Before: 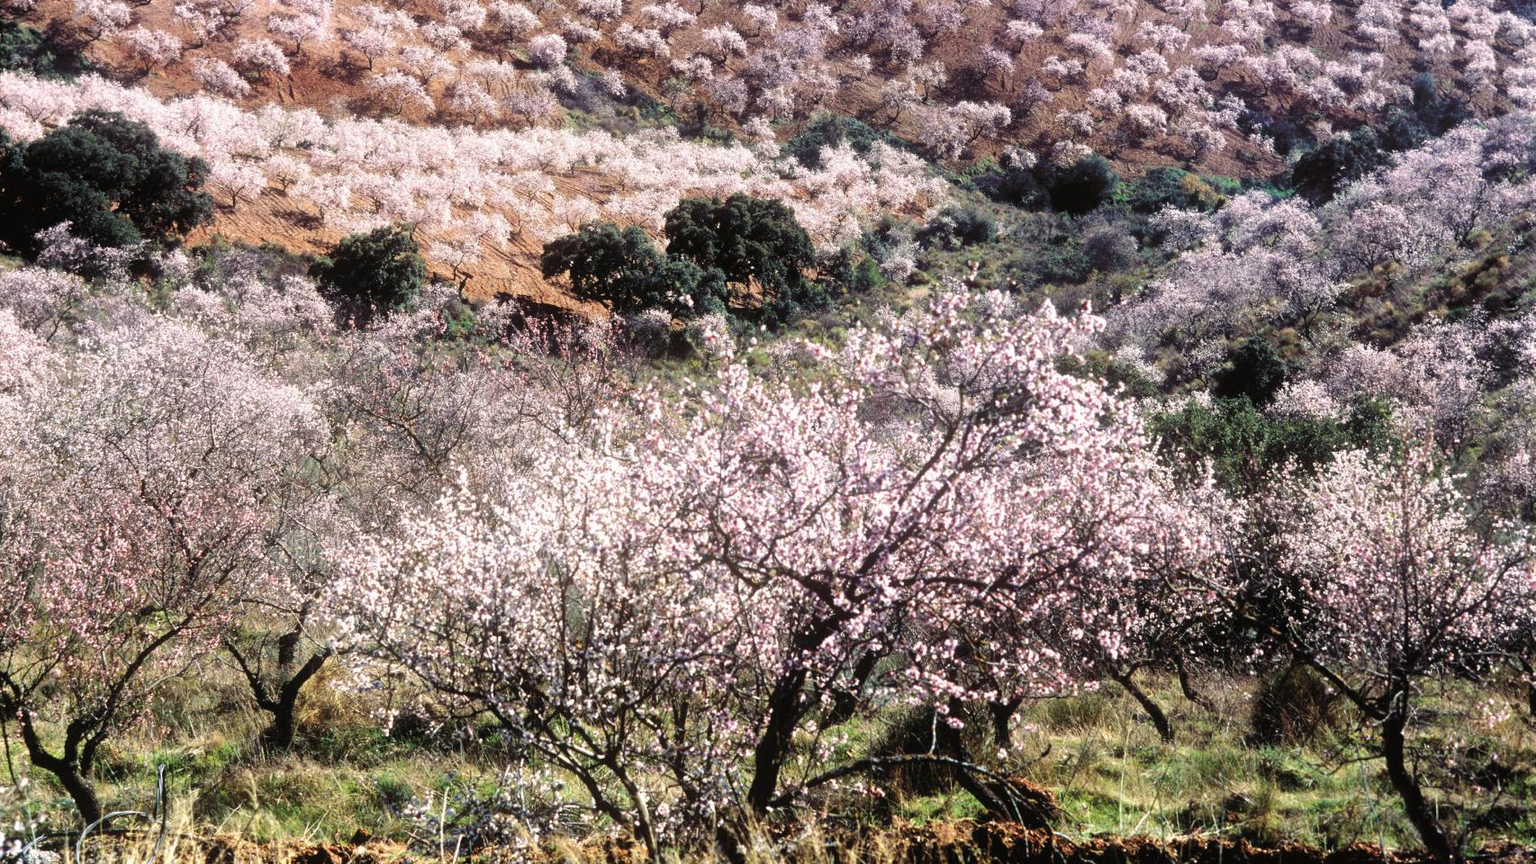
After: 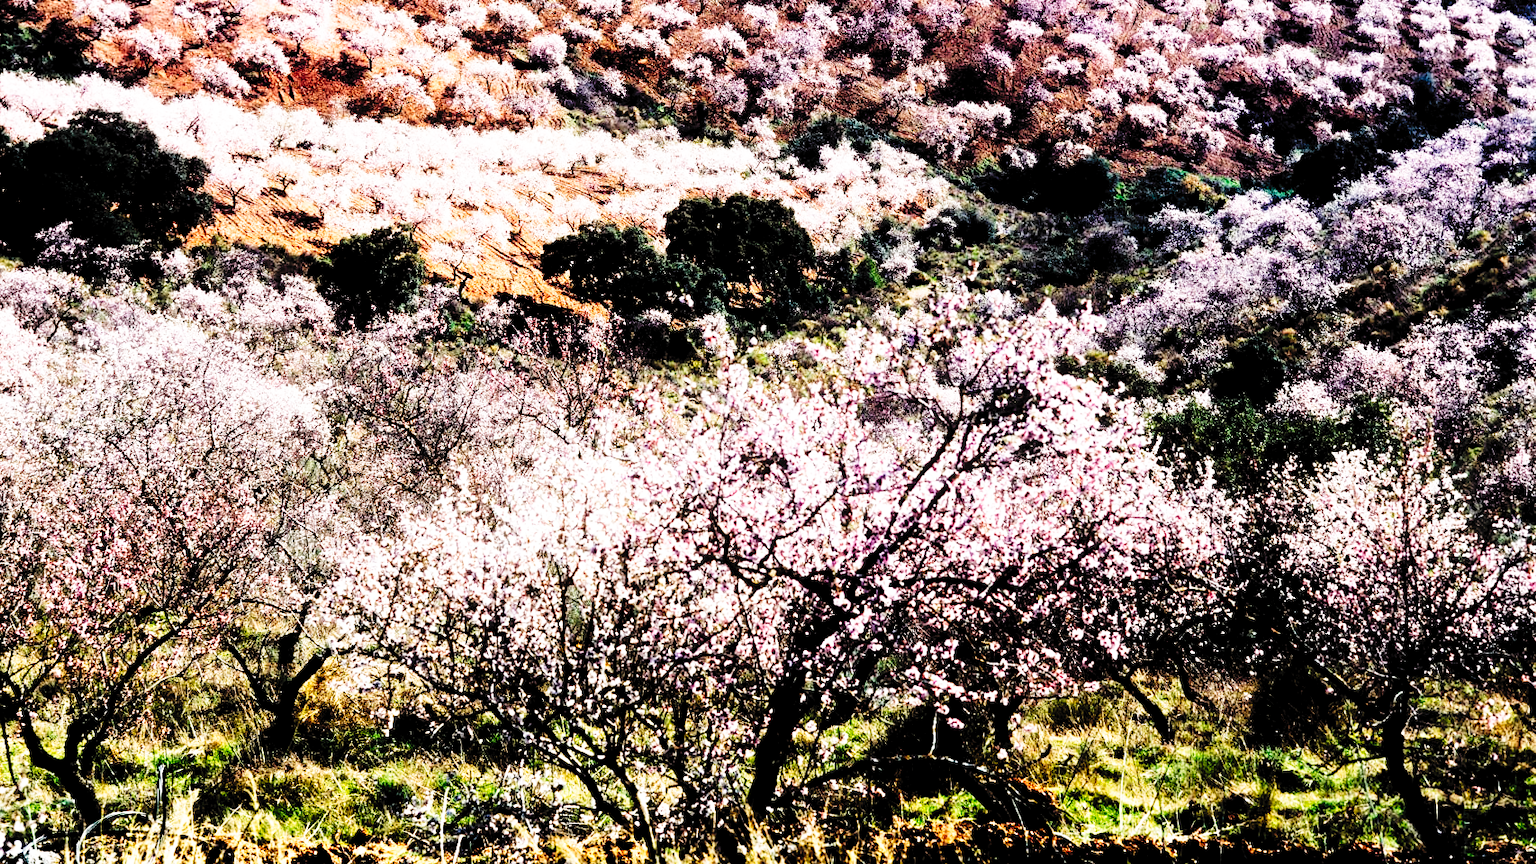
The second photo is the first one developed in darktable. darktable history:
rgb levels: levels [[0.034, 0.472, 0.904], [0, 0.5, 1], [0, 0.5, 1]]
tone curve: curves: ch0 [(0, 0) (0.003, 0.01) (0.011, 0.012) (0.025, 0.012) (0.044, 0.017) (0.069, 0.021) (0.1, 0.025) (0.136, 0.03) (0.177, 0.037) (0.224, 0.052) (0.277, 0.092) (0.335, 0.16) (0.399, 0.3) (0.468, 0.463) (0.543, 0.639) (0.623, 0.796) (0.709, 0.904) (0.801, 0.962) (0.898, 0.988) (1, 1)], preserve colors none
